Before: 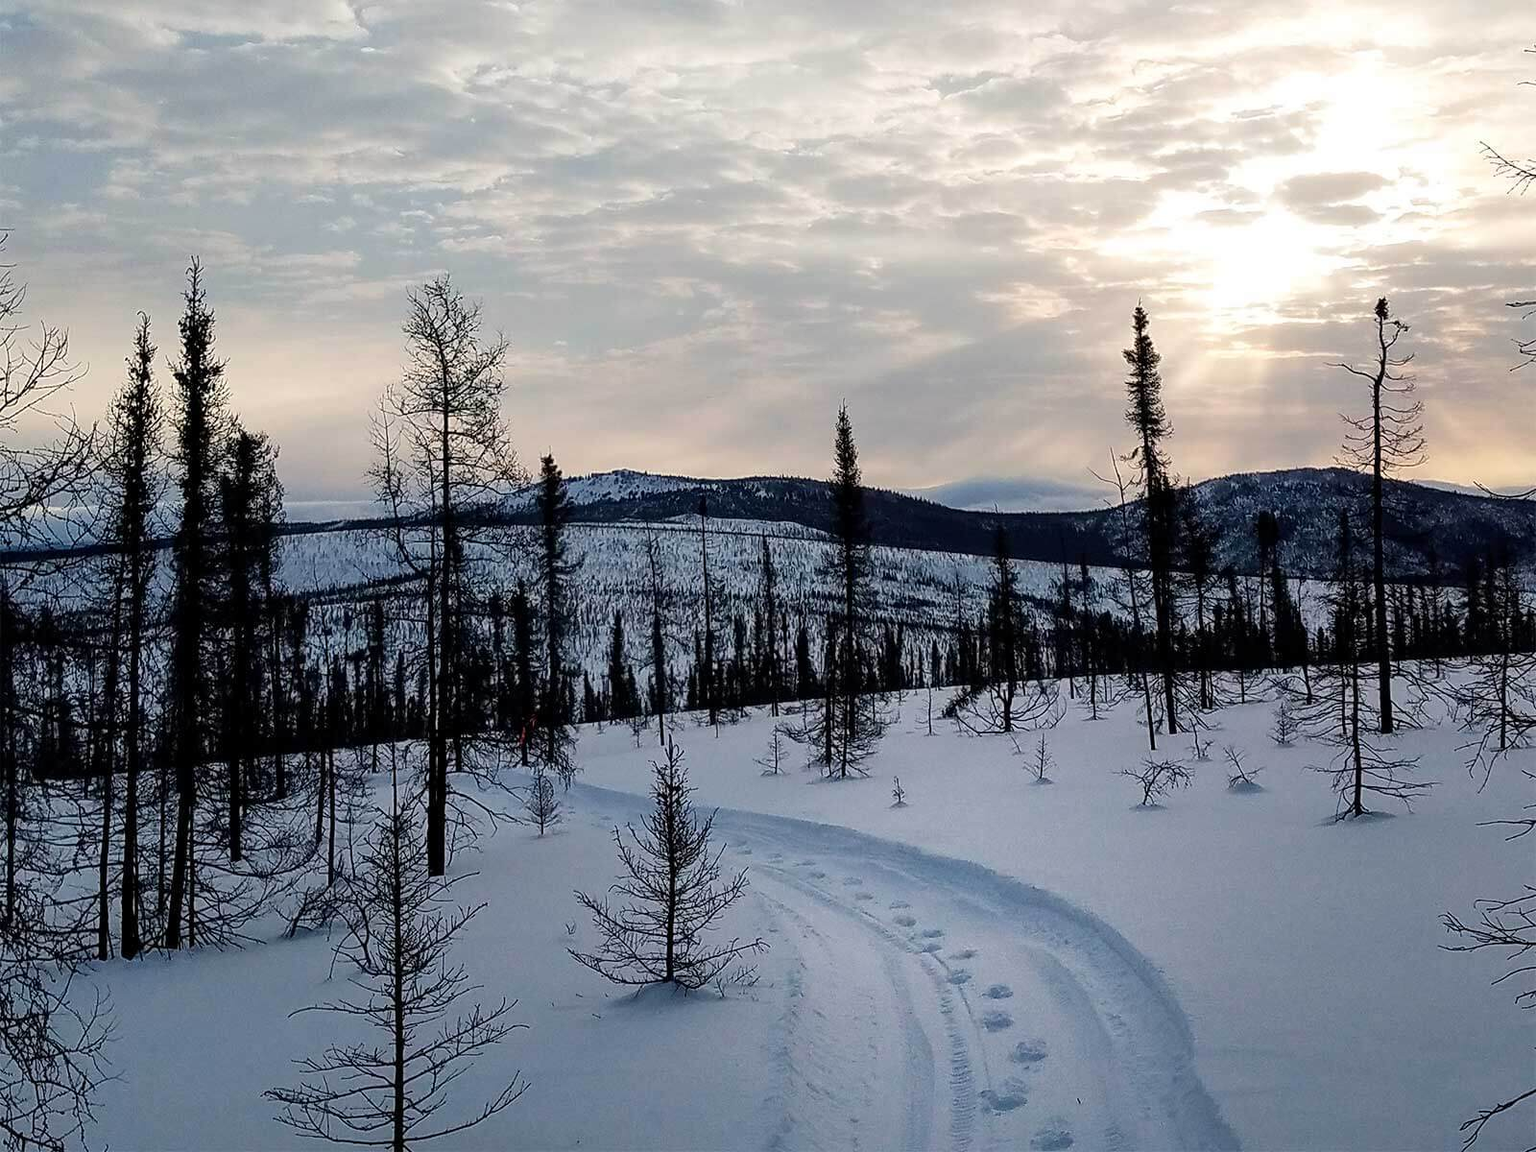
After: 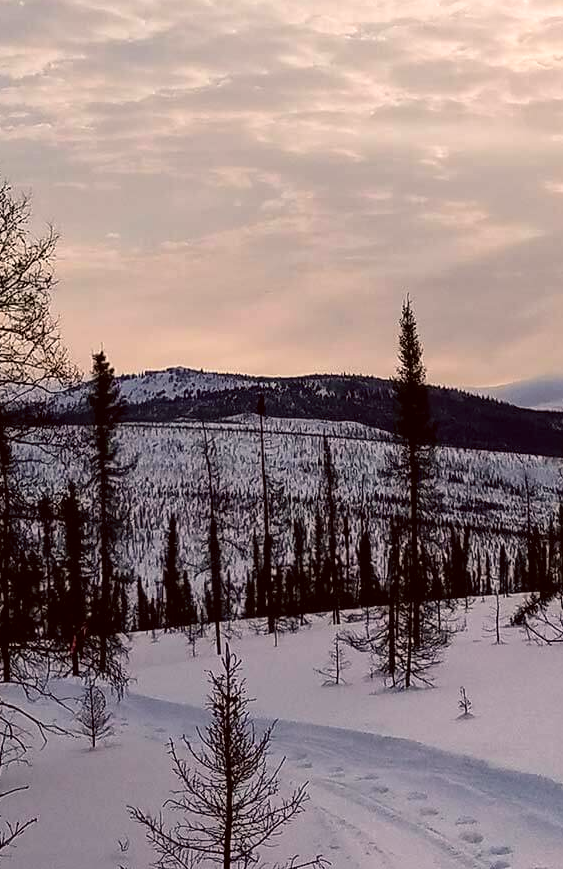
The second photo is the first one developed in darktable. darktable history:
crop and rotate: left 29.476%, top 10.214%, right 35.32%, bottom 17.333%
color correction: highlights a* 10.21, highlights b* 9.79, shadows a* 8.61, shadows b* 7.88, saturation 0.8
color balance rgb: perceptual saturation grading › global saturation 20%, global vibrance 20%
